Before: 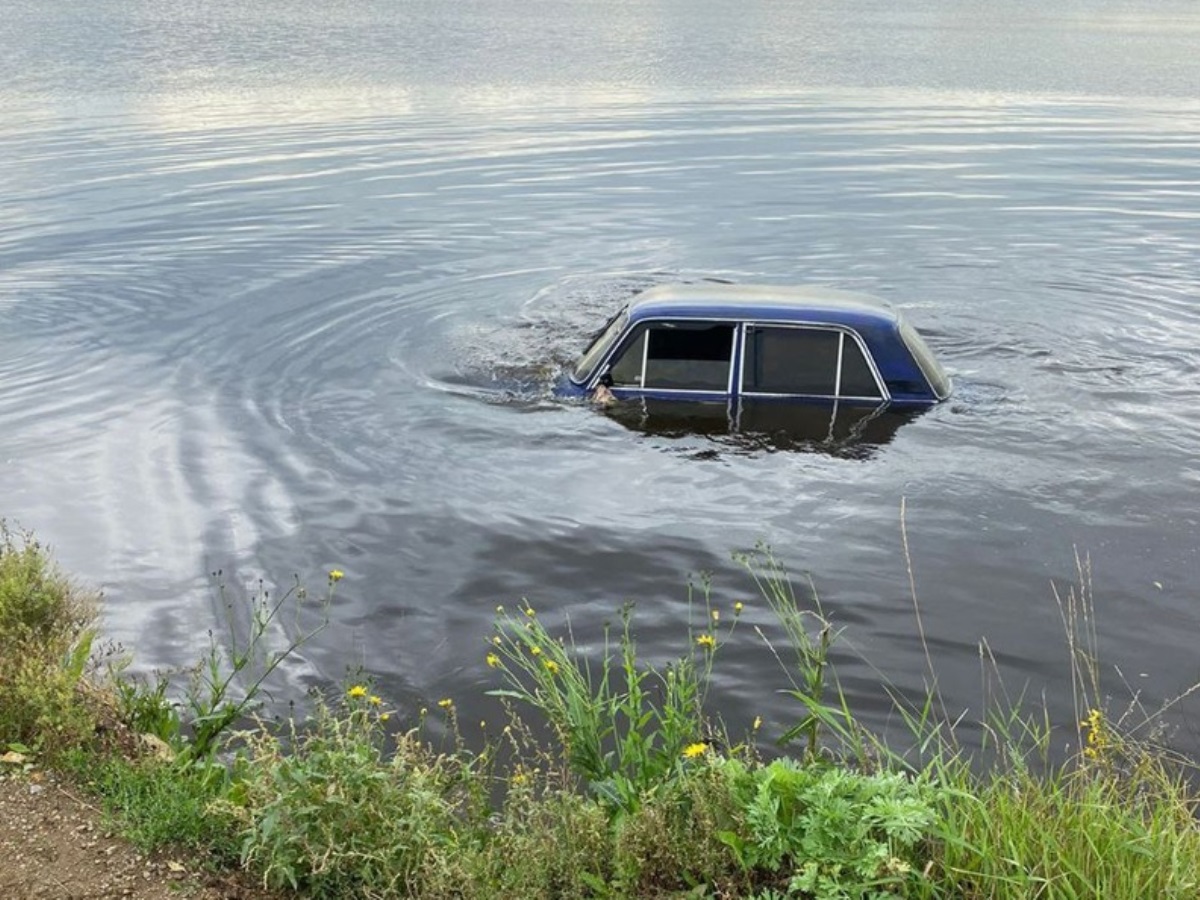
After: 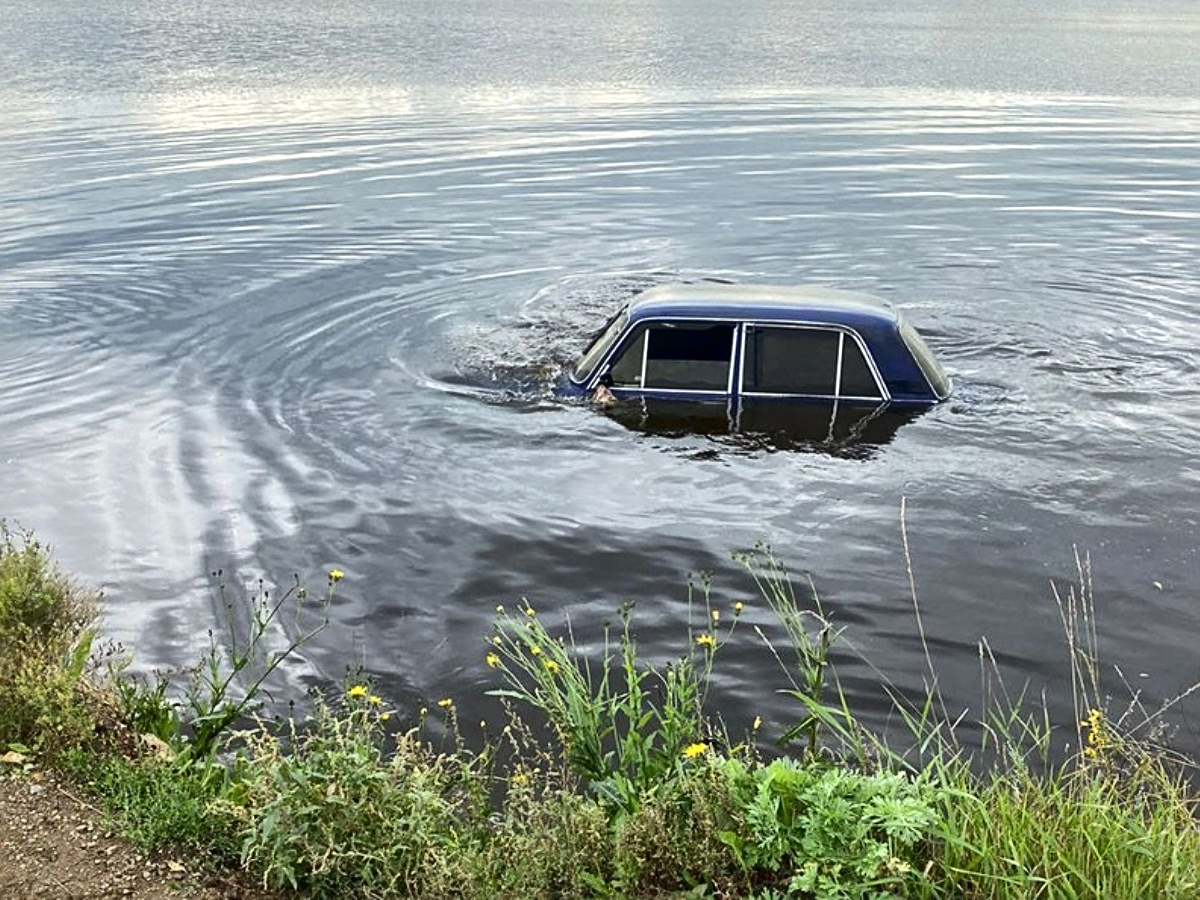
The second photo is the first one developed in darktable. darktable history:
sharpen: on, module defaults
local contrast: mode bilateral grid, contrast 20, coarseness 50, detail 161%, midtone range 0.2
tone curve: curves: ch0 [(0, 0.032) (0.181, 0.152) (0.751, 0.762) (1, 1)], color space Lab, linked channels, preserve colors none
